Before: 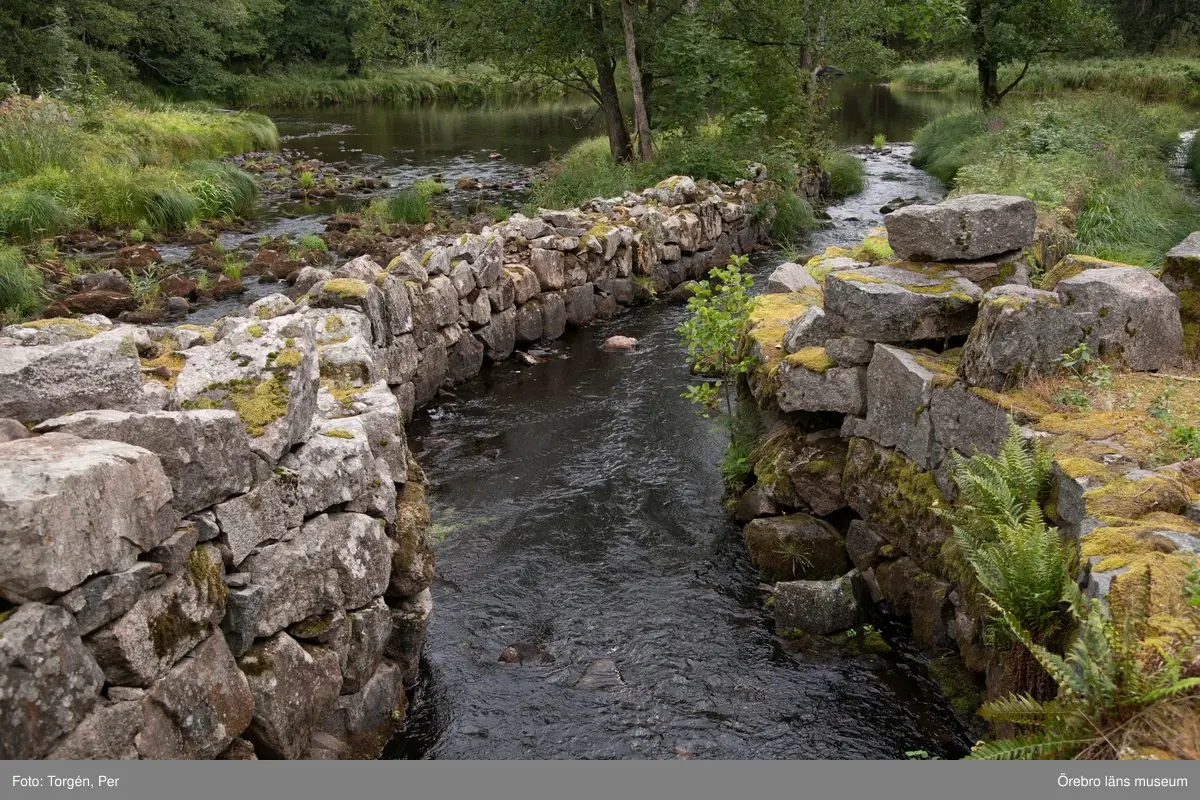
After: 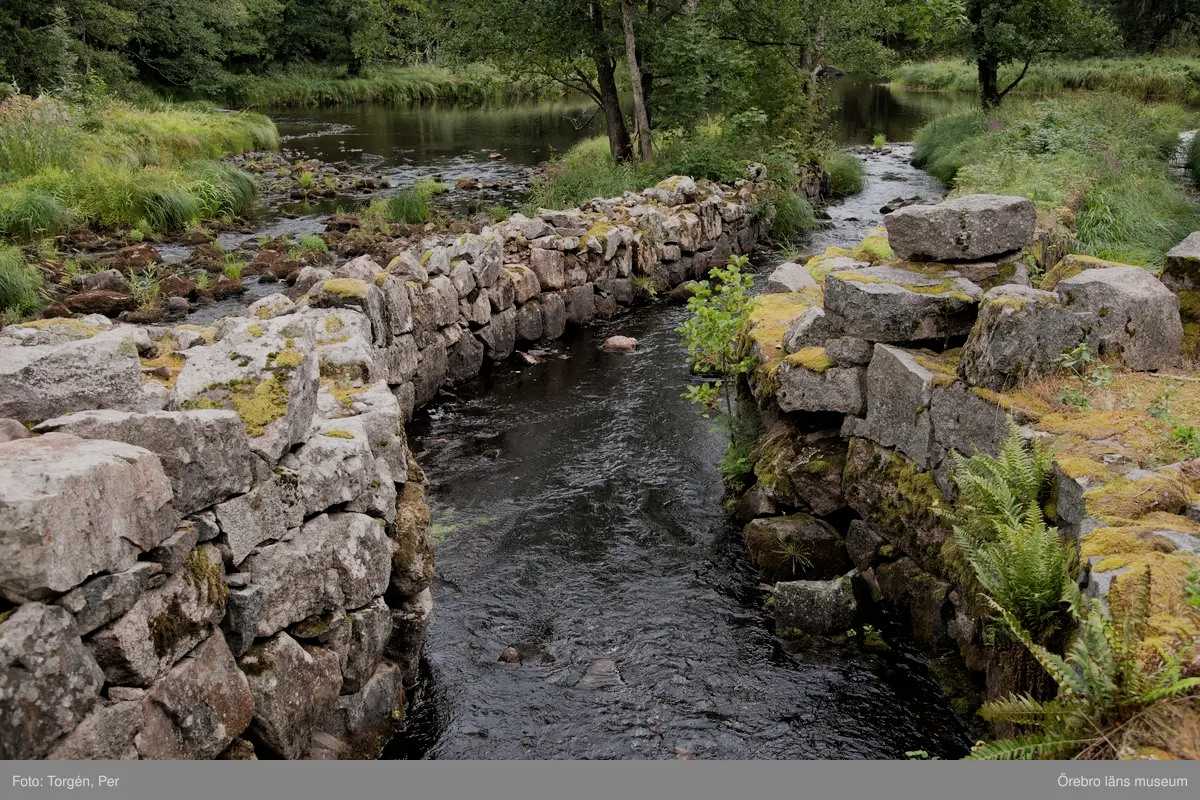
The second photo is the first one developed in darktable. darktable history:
exposure: exposure 0.127 EV, compensate highlight preservation false
filmic rgb: black relative exposure -7.32 EV, white relative exposure 5.09 EV, hardness 3.2
